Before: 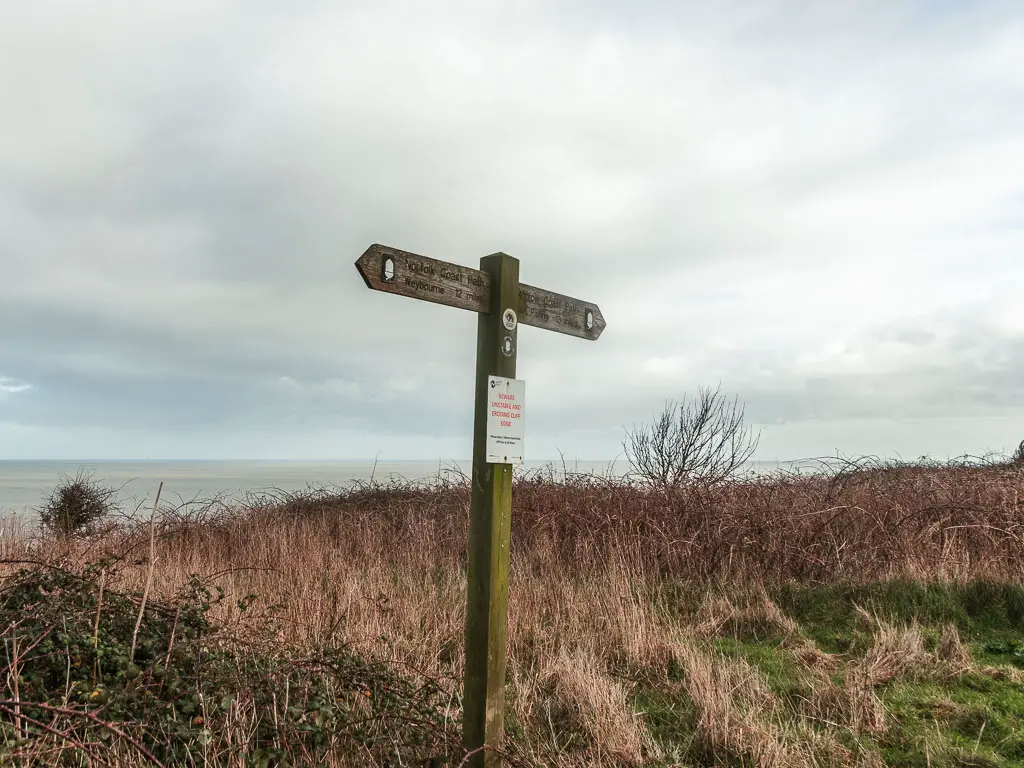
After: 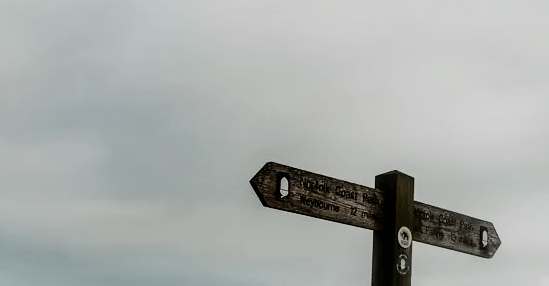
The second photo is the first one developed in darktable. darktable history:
exposure: black level correction 0.009, exposure -0.616 EV, compensate highlight preservation false
crop: left 10.345%, top 10.72%, right 36.041%, bottom 51.934%
color zones: curves: ch1 [(0.263, 0.53) (0.376, 0.287) (0.487, 0.512) (0.748, 0.547) (1, 0.513)]; ch2 [(0.262, 0.45) (0.751, 0.477)]
filmic rgb: black relative exposure -5.08 EV, white relative exposure 3.52 EV, hardness 3.17, contrast 1.406, highlights saturation mix -49.75%
